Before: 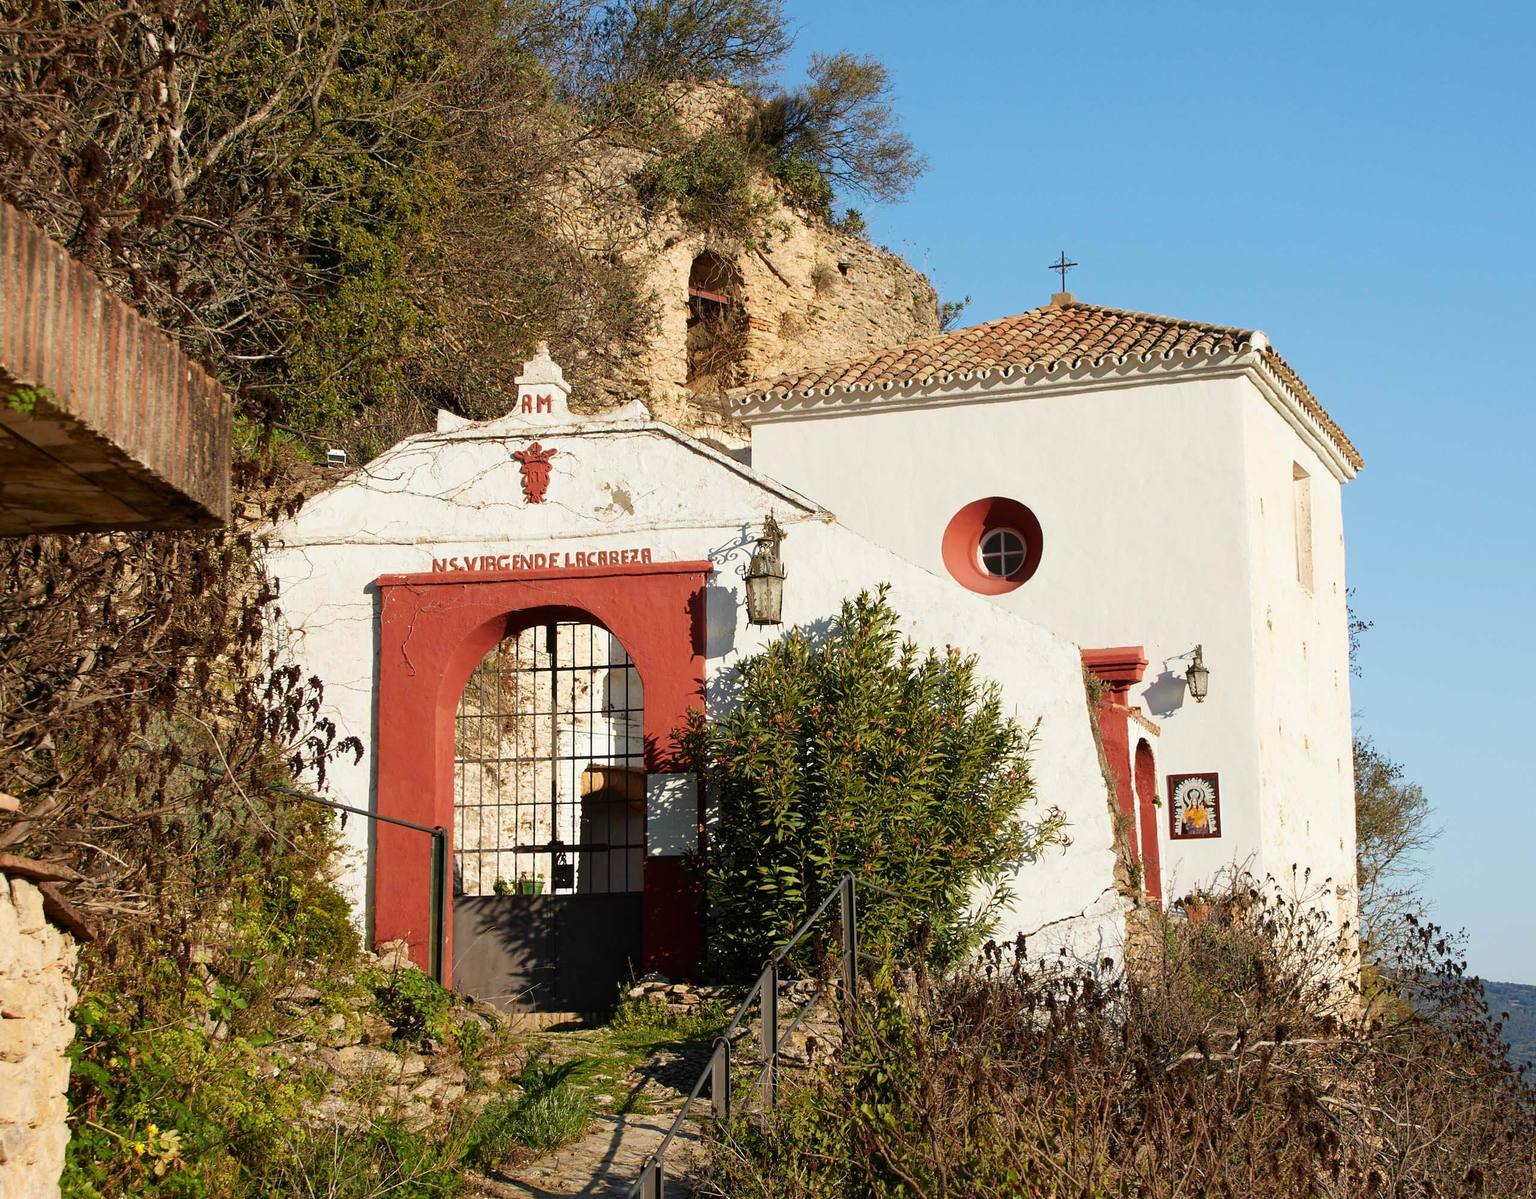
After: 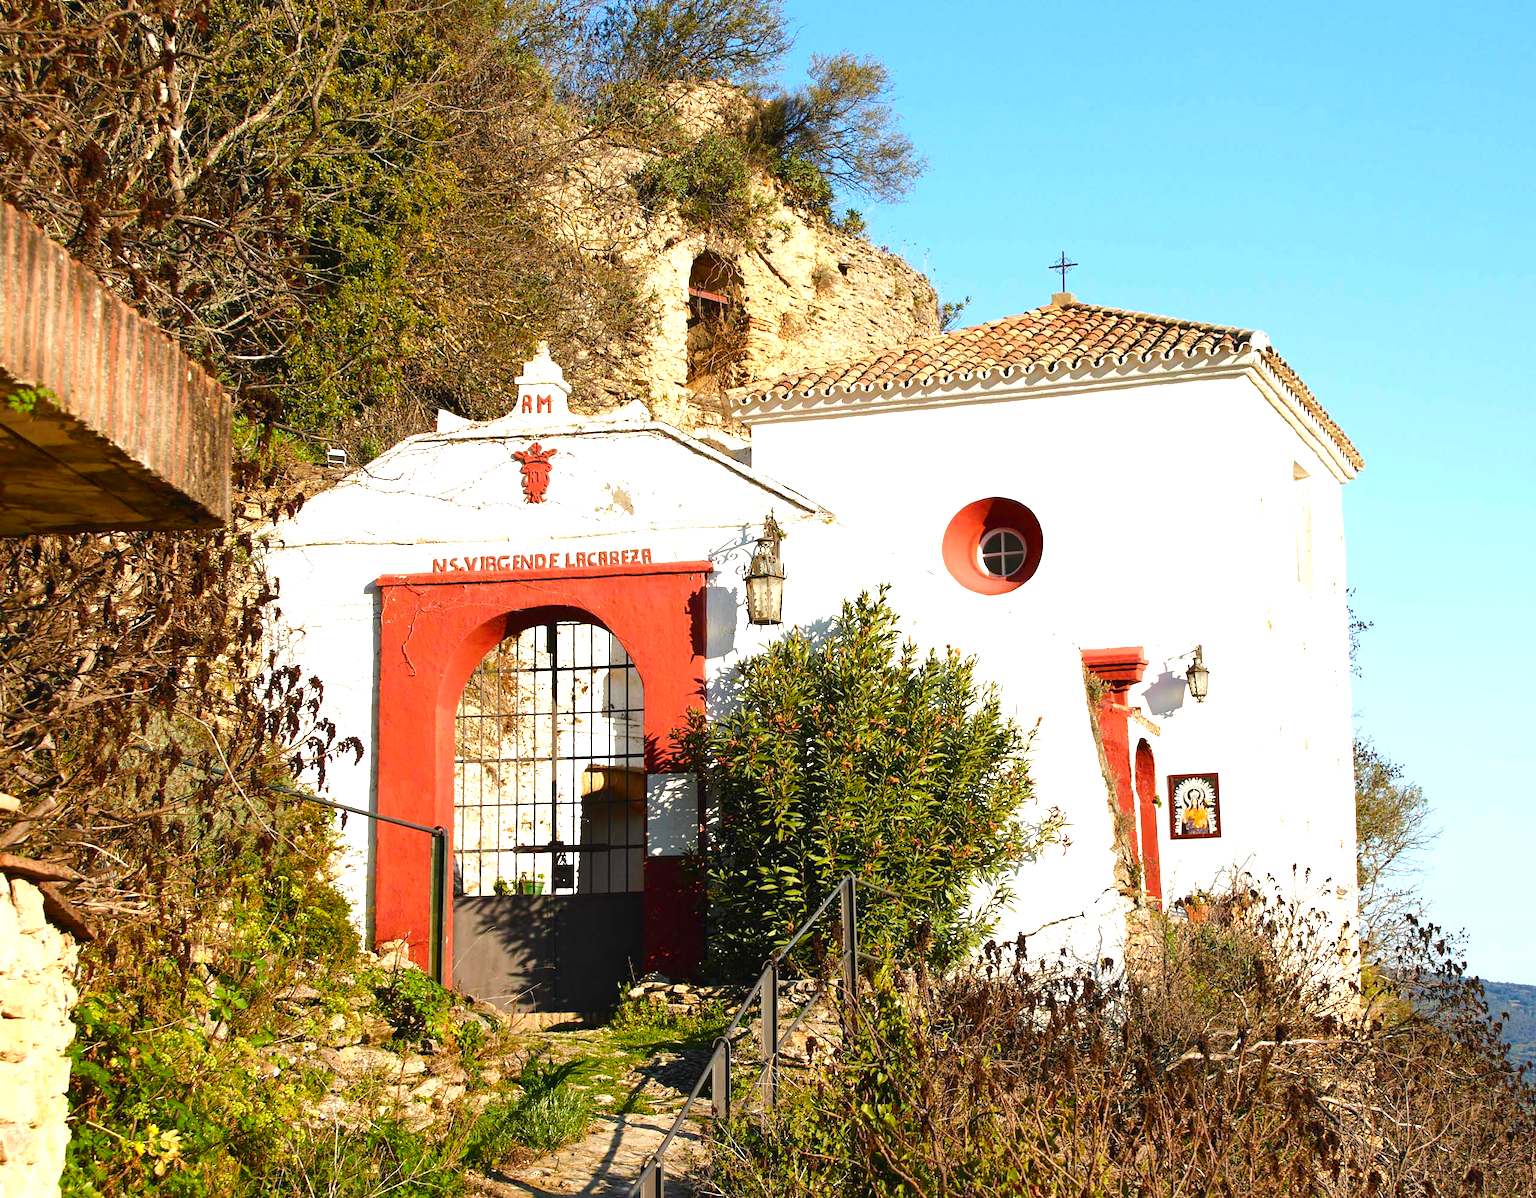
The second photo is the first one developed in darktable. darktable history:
color balance rgb: global offset › luminance -0.51%, perceptual saturation grading › global saturation 27.53%, perceptual saturation grading › highlights -25%, perceptual saturation grading › shadows 25%, perceptual brilliance grading › highlights 6.62%, perceptual brilliance grading › mid-tones 17.07%, perceptual brilliance grading › shadows -5.23%
exposure: black level correction -0.005, exposure 0.622 EV, compensate highlight preservation false
